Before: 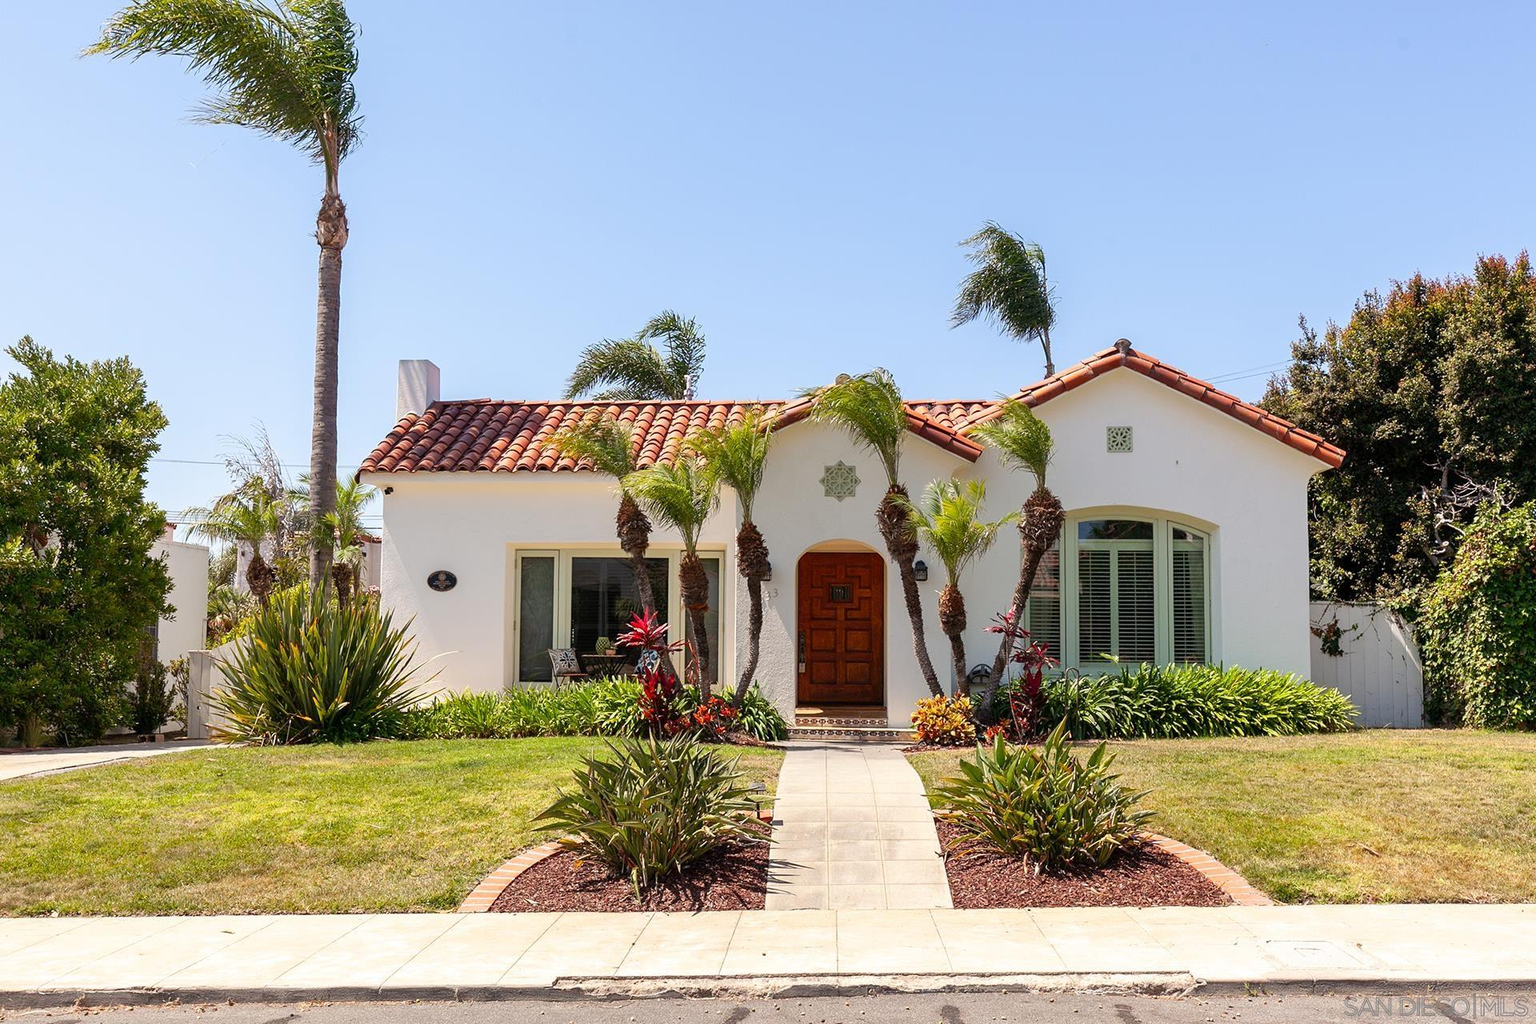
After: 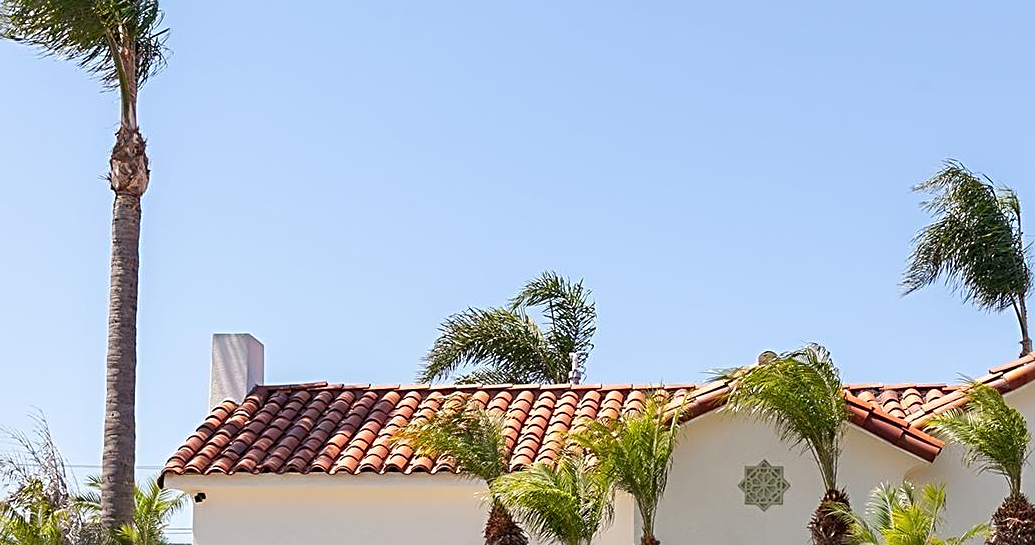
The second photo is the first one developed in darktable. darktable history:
sharpen: radius 3.073
crop: left 14.927%, top 9.117%, right 31.116%, bottom 48.295%
